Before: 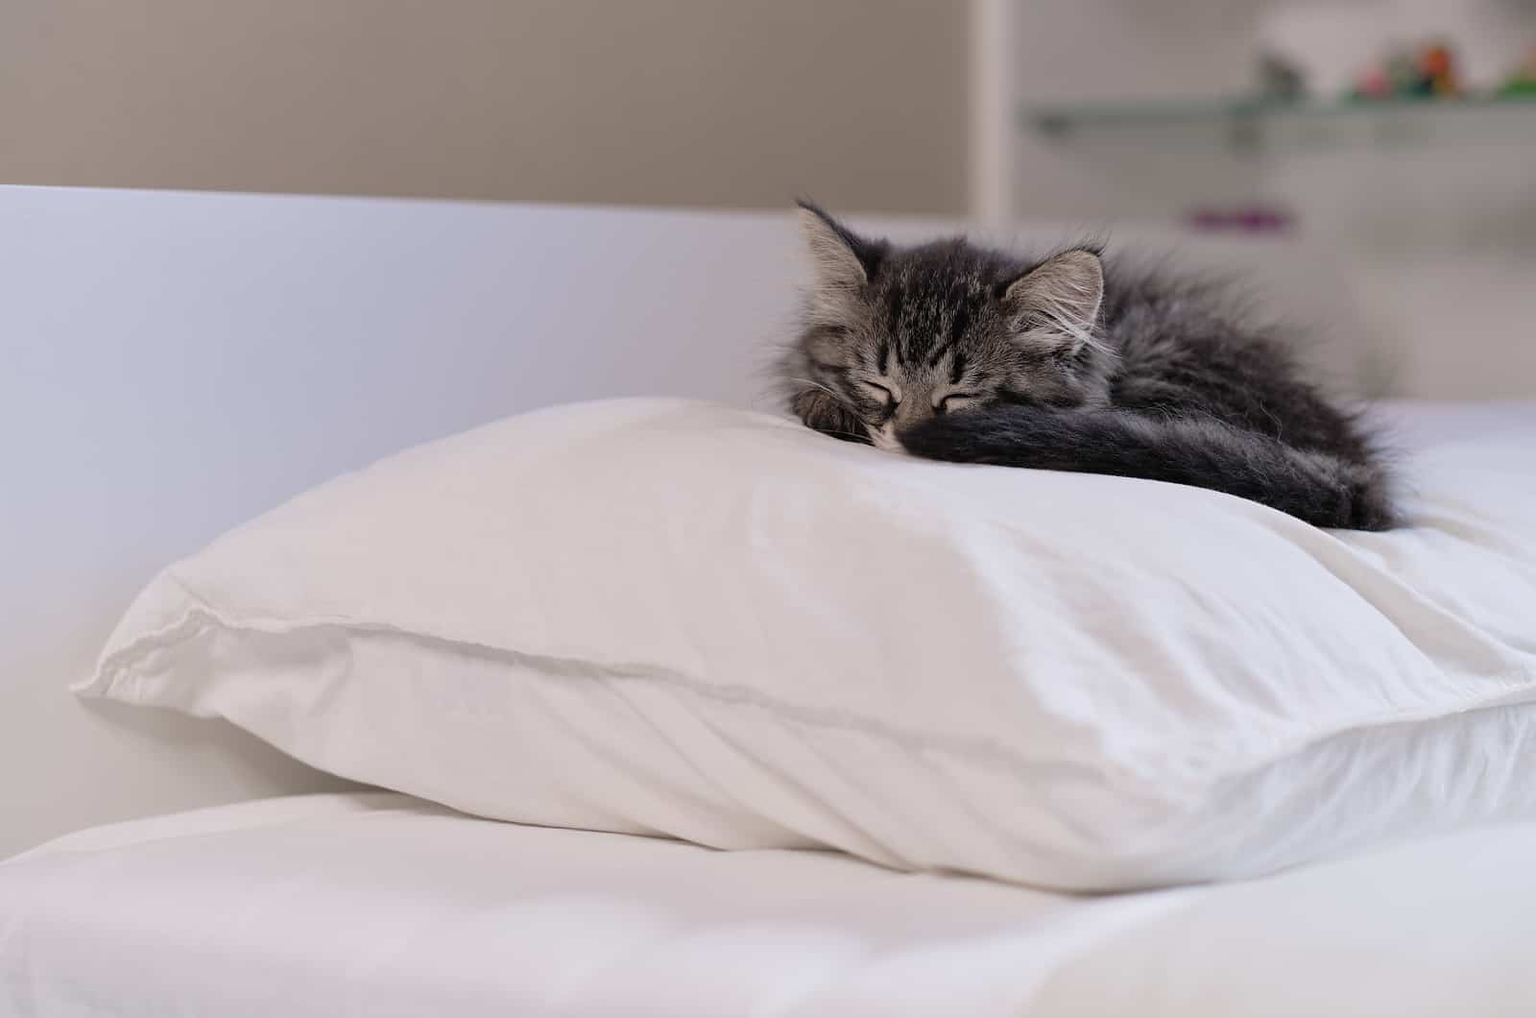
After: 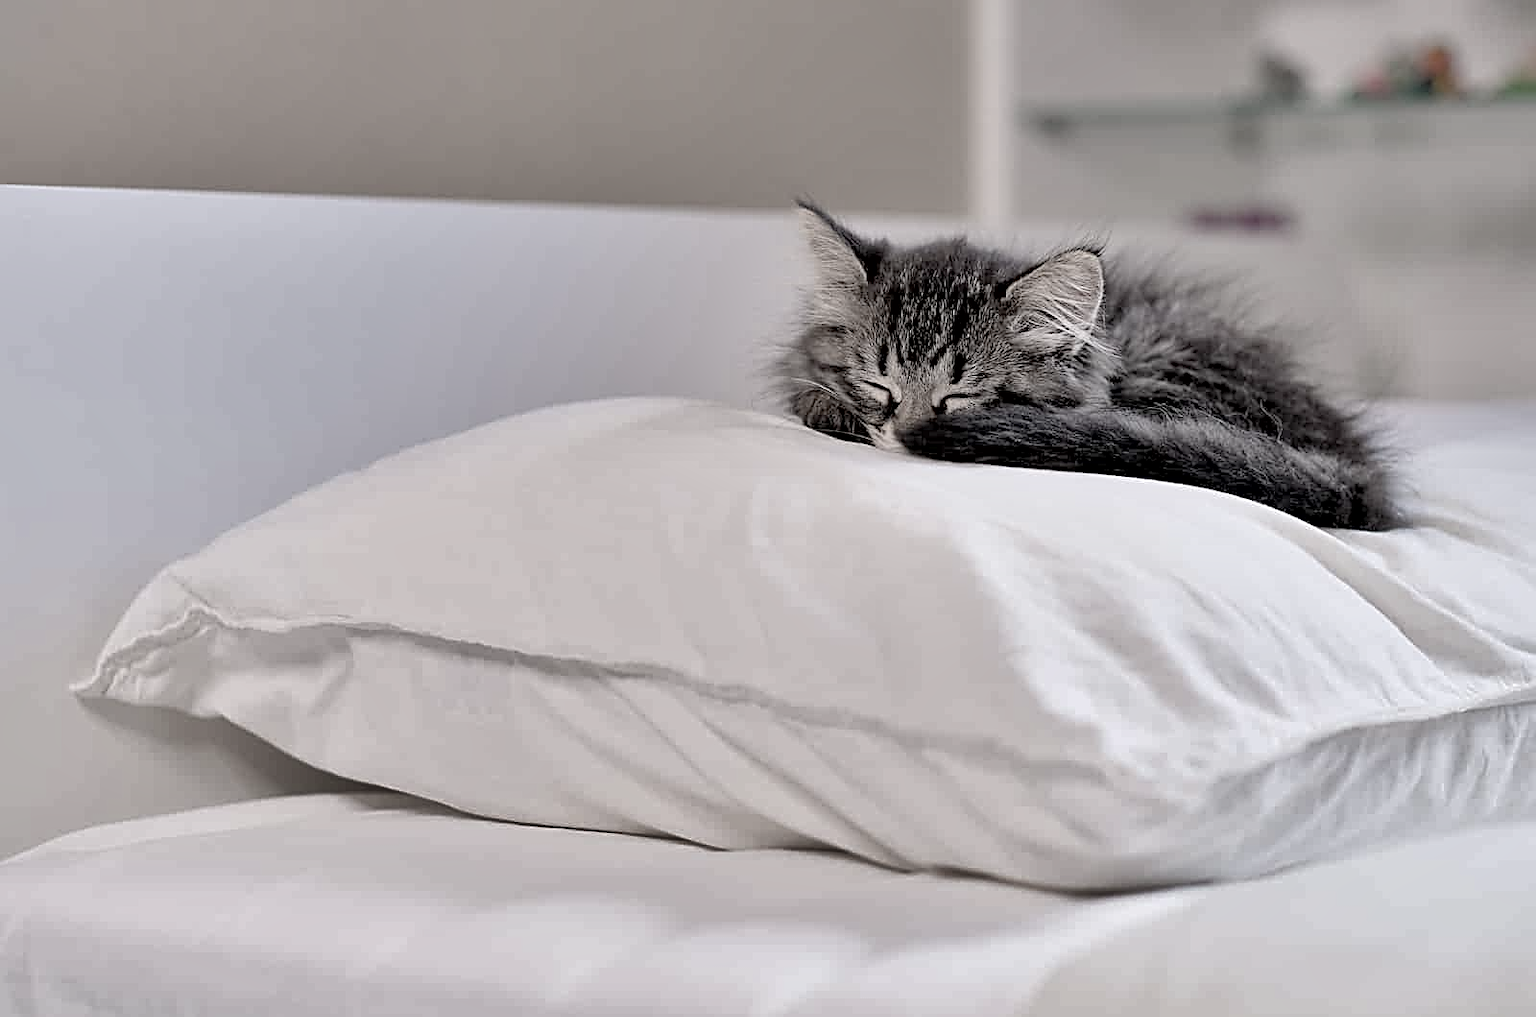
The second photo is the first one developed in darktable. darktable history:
exposure: black level correction 0.007, exposure 0.16 EV, compensate highlight preservation false
local contrast: mode bilateral grid, contrast 20, coarseness 51, detail 119%, midtone range 0.2
contrast brightness saturation: brightness 0.184, saturation -0.517
shadows and highlights: shadows 75.71, highlights -61.01, soften with gaussian
sharpen: radius 2.539, amount 0.64
